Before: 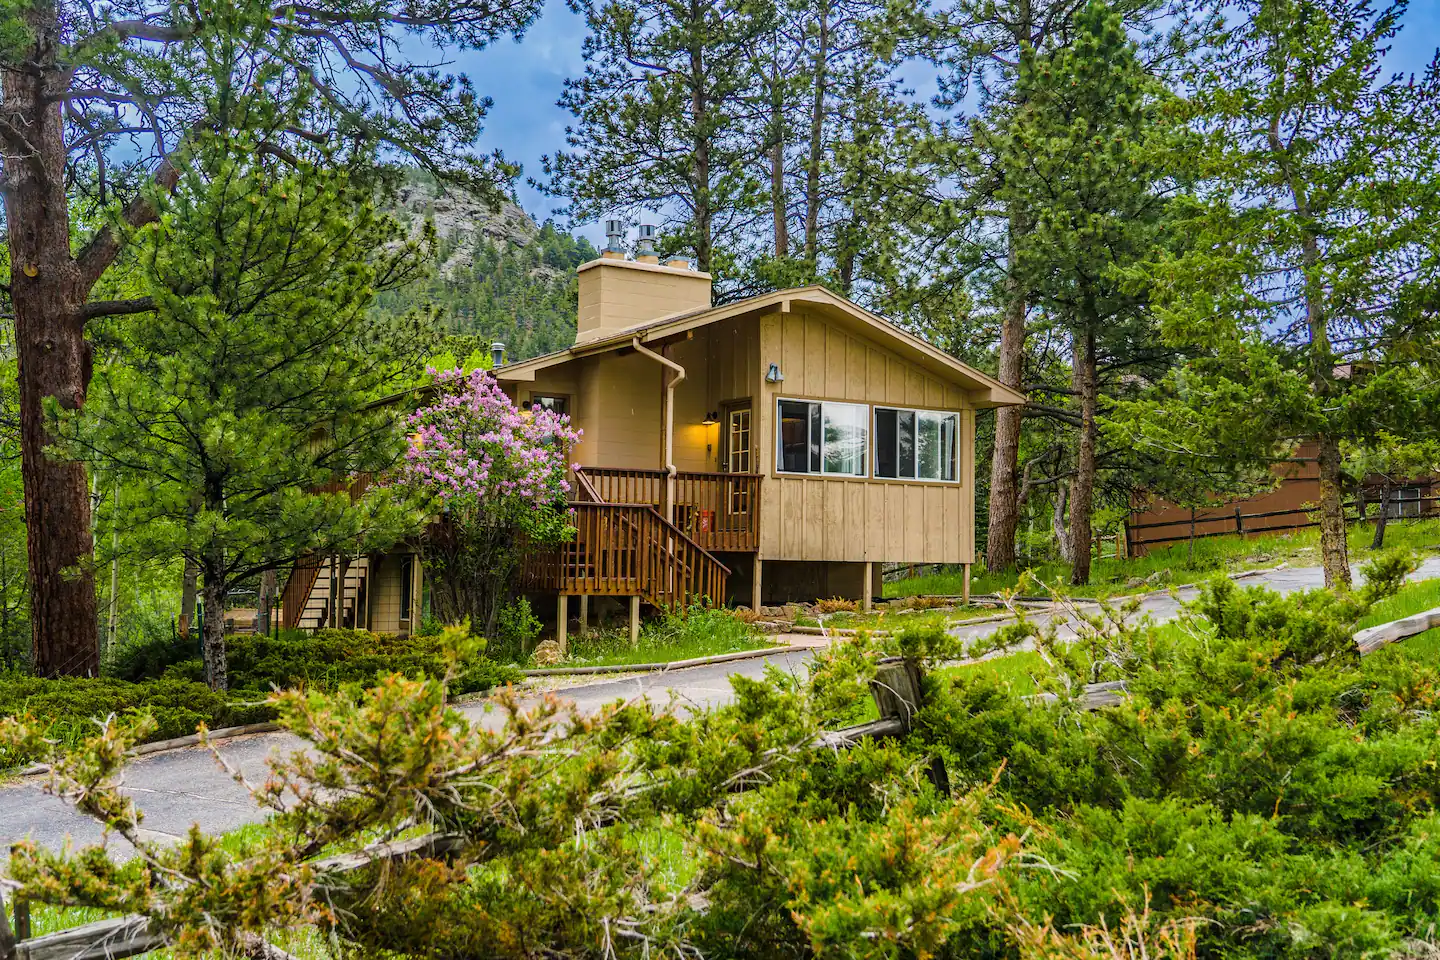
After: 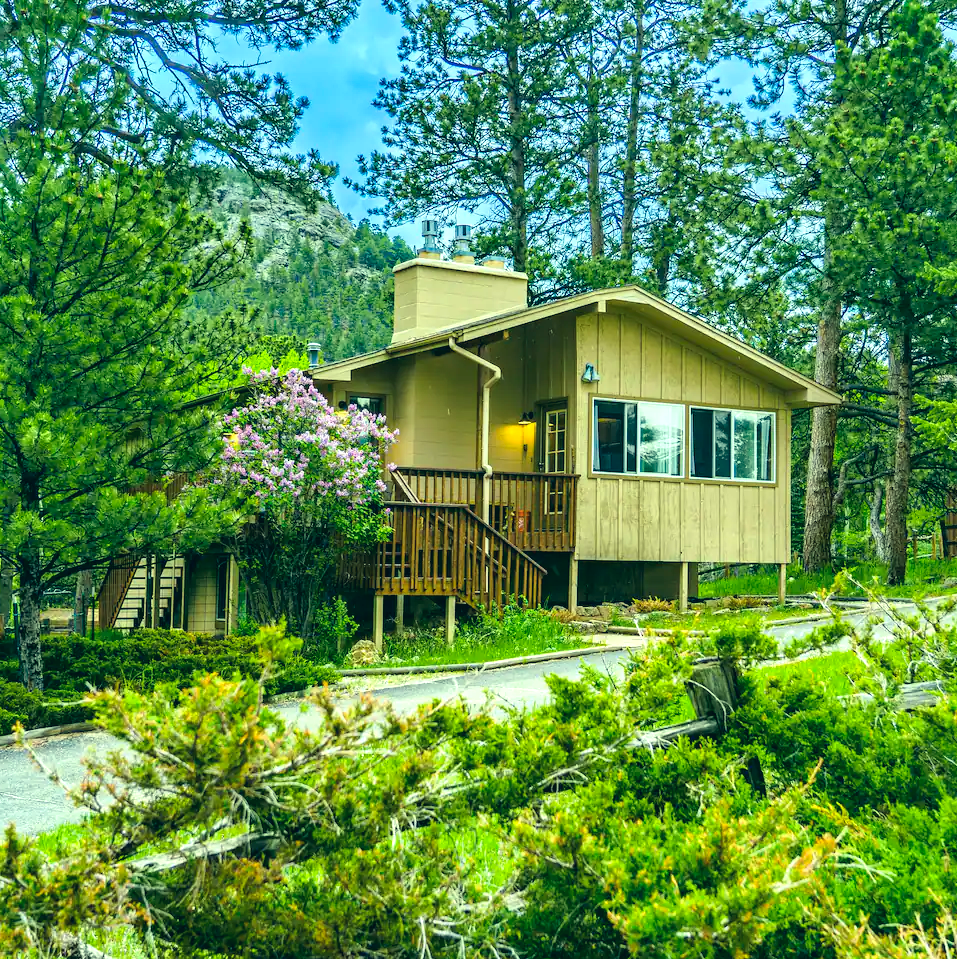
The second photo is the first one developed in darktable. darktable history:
color correction: highlights a* -19.33, highlights b* 9.8, shadows a* -19.62, shadows b* -10.45
exposure: exposure 0.665 EV, compensate exposure bias true, compensate highlight preservation false
crop and rotate: left 12.847%, right 20.633%
